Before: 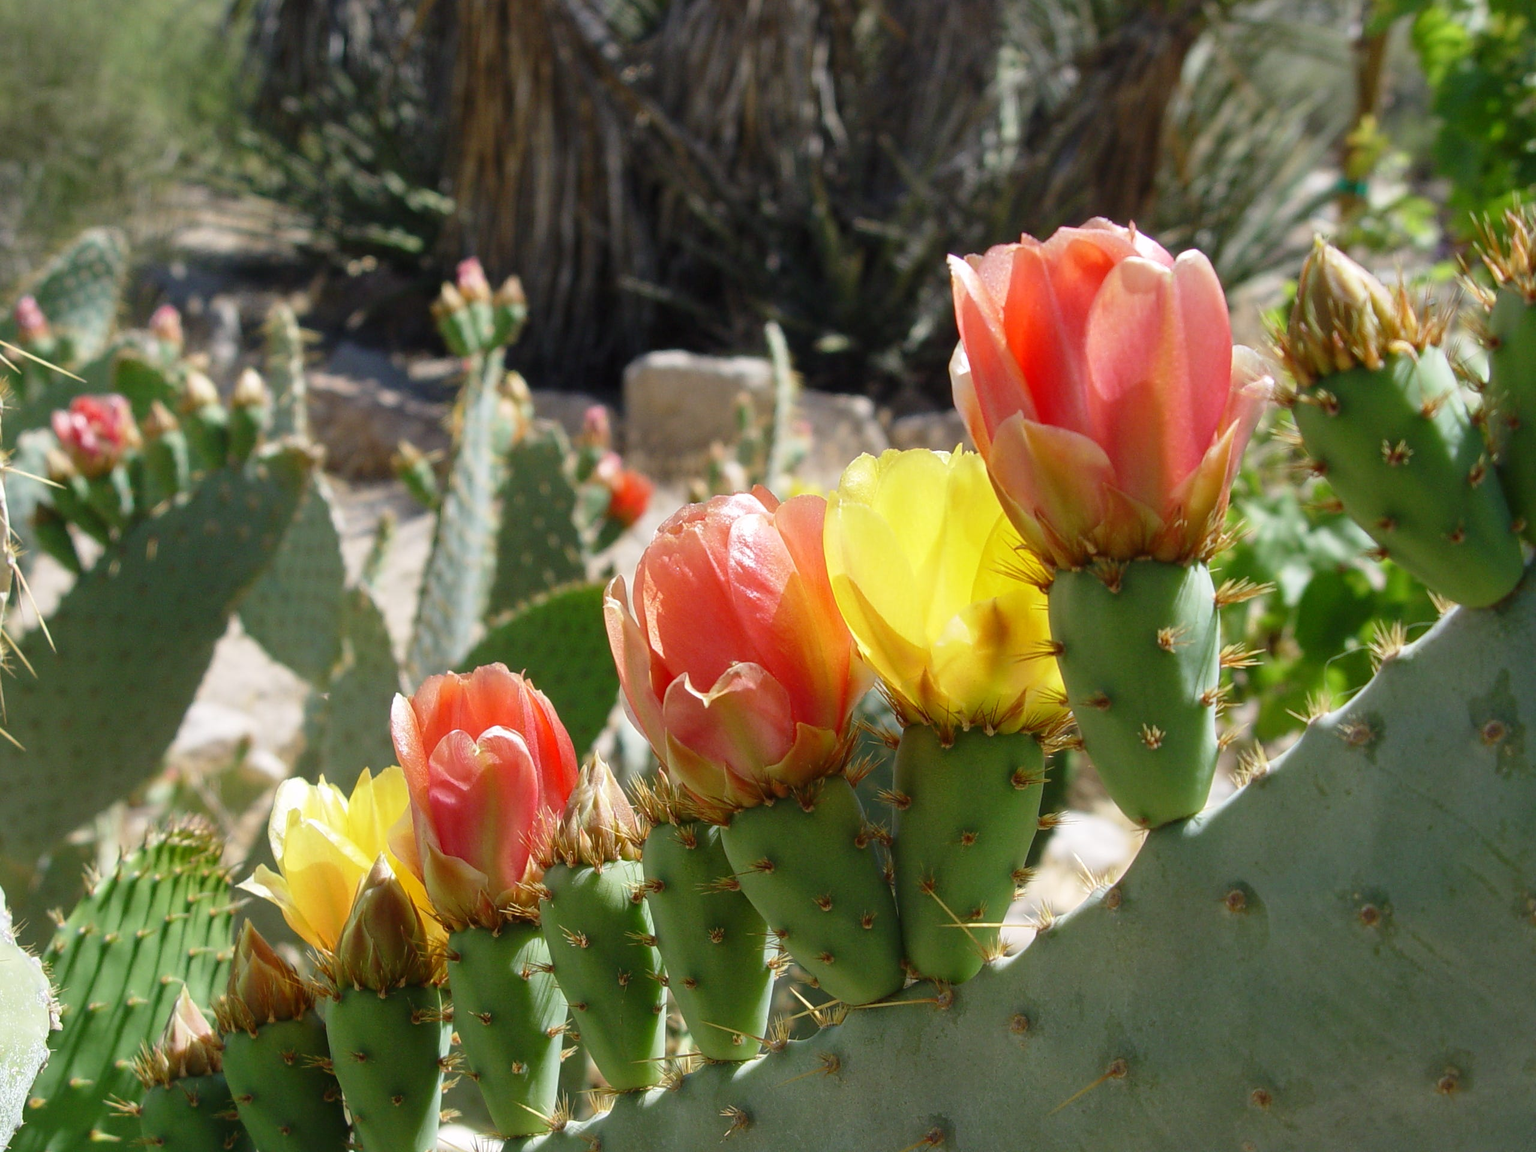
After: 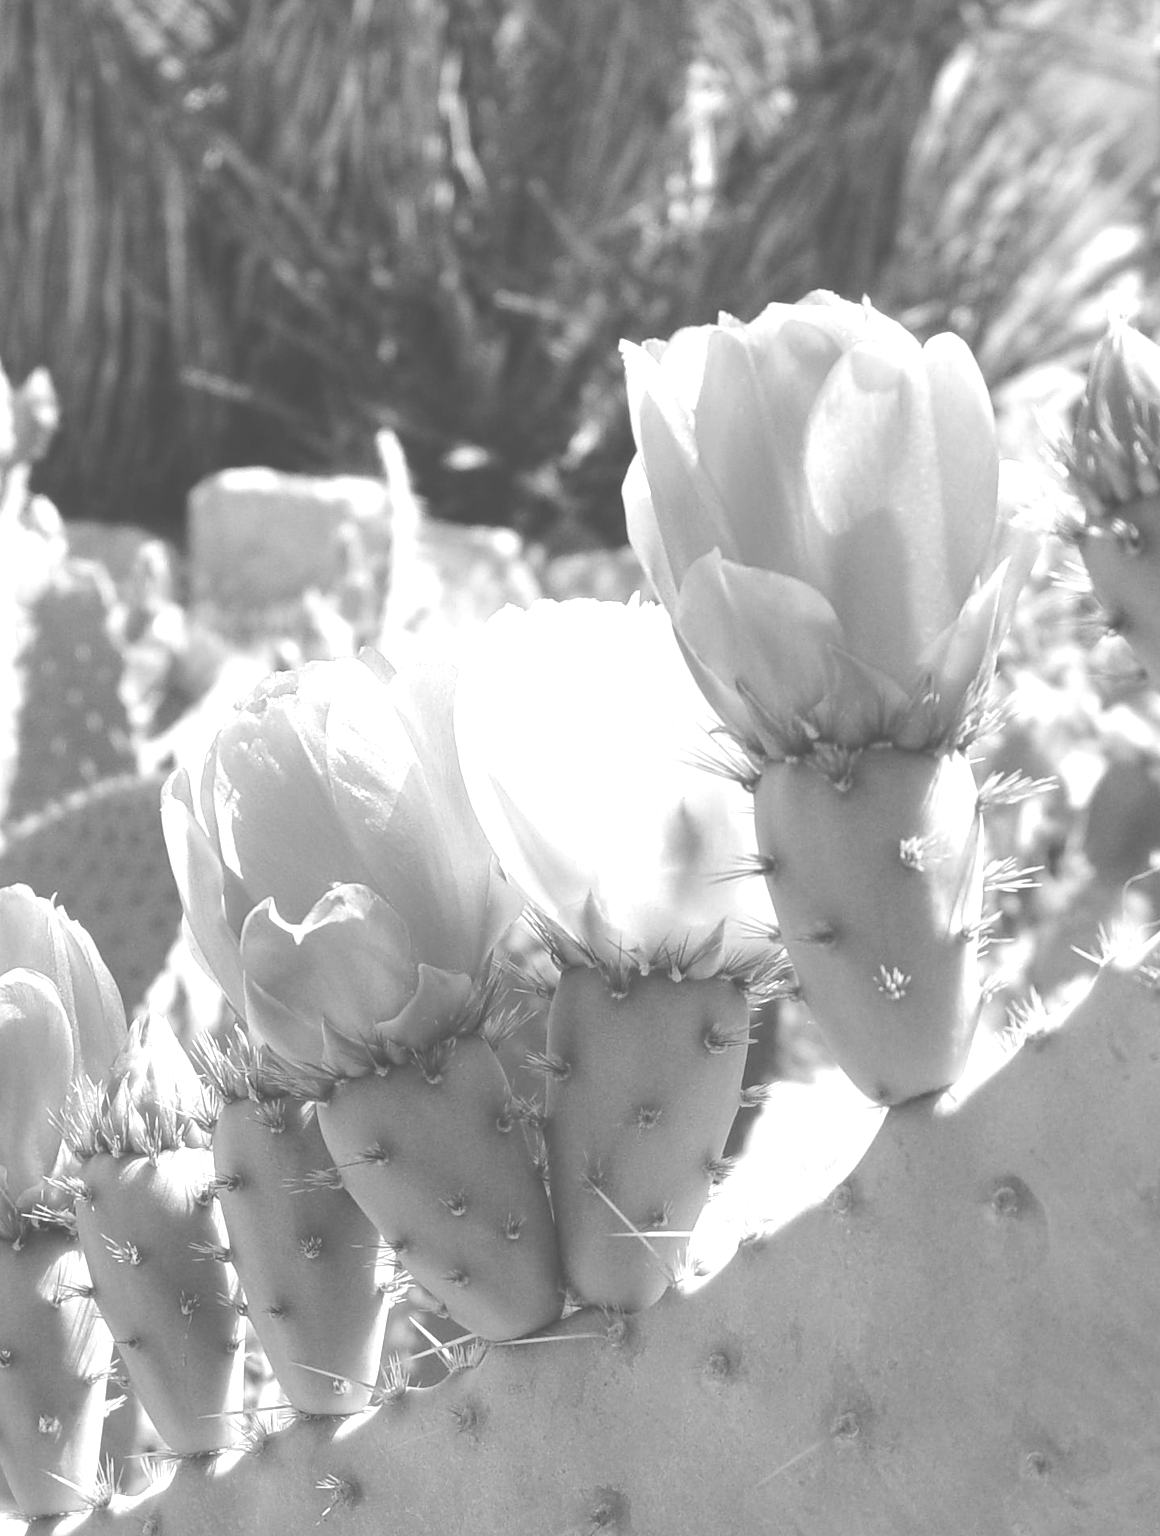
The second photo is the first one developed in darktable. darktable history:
color balance: output saturation 110%
monochrome: on, module defaults
exposure: black level correction -0.023, exposure 1.397 EV, compensate highlight preservation false
crop: left 31.458%, top 0%, right 11.876%
tone curve: curves: ch0 [(0, 0.013) (0.036, 0.035) (0.274, 0.288) (0.504, 0.536) (0.844, 0.84) (1, 0.97)]; ch1 [(0, 0) (0.389, 0.403) (0.462, 0.48) (0.499, 0.5) (0.522, 0.534) (0.567, 0.588) (0.626, 0.645) (0.749, 0.781) (1, 1)]; ch2 [(0, 0) (0.457, 0.486) (0.5, 0.501) (0.533, 0.539) (0.599, 0.6) (0.704, 0.732) (1, 1)], color space Lab, independent channels, preserve colors none
